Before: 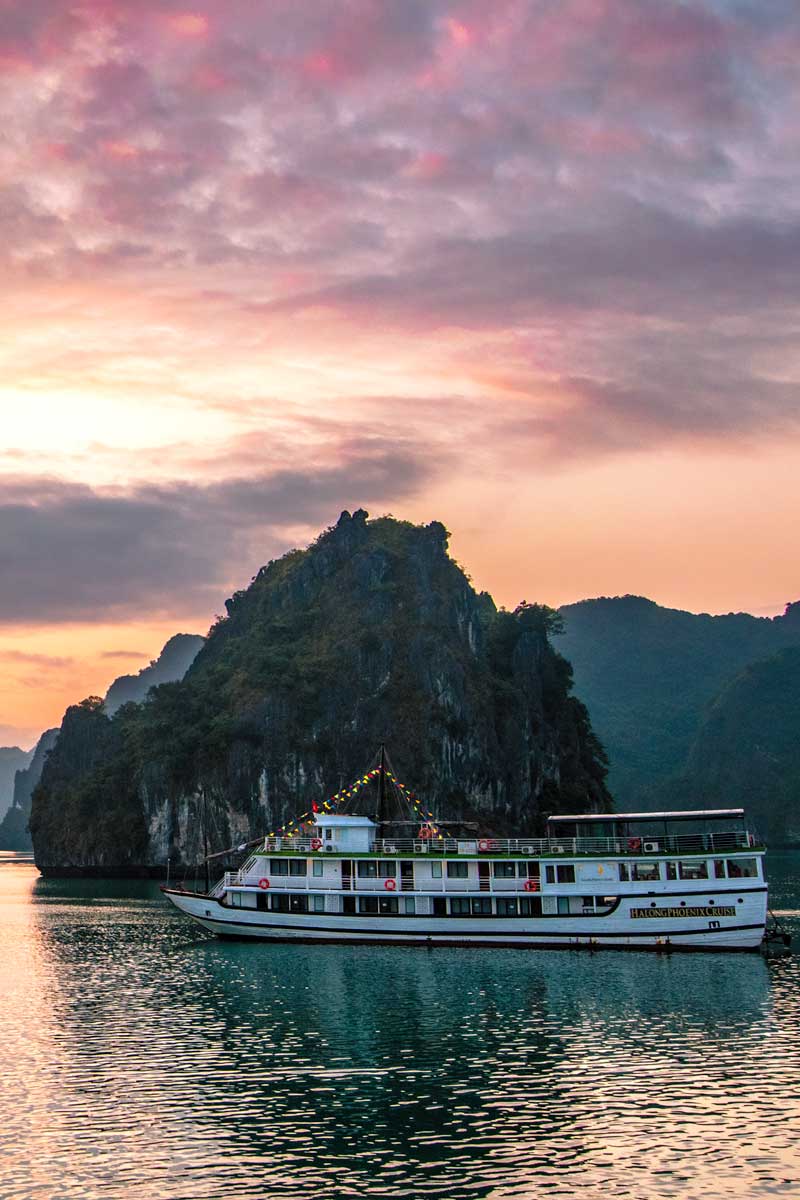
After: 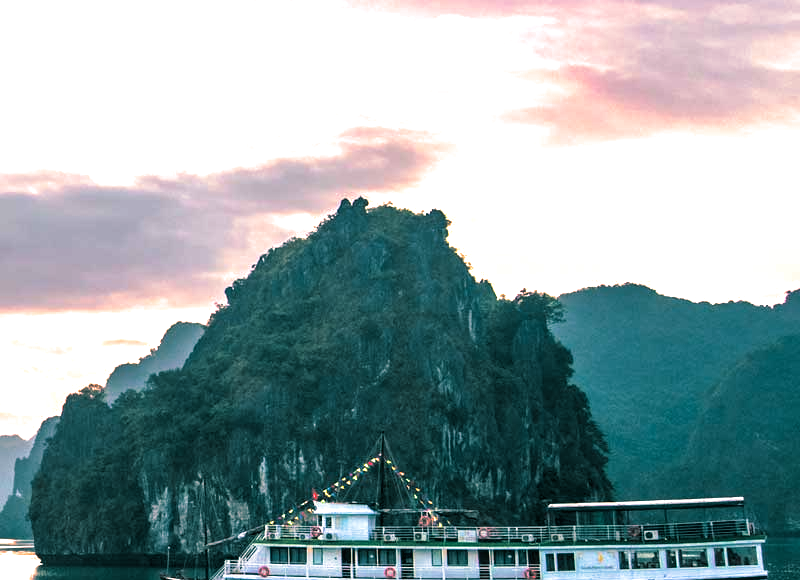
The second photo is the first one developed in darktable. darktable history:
exposure: black level correction 0, exposure 1.1 EV, compensate exposure bias true, compensate highlight preservation false
crop and rotate: top 26.056%, bottom 25.543%
split-toning: shadows › hue 186.43°, highlights › hue 49.29°, compress 30.29%
